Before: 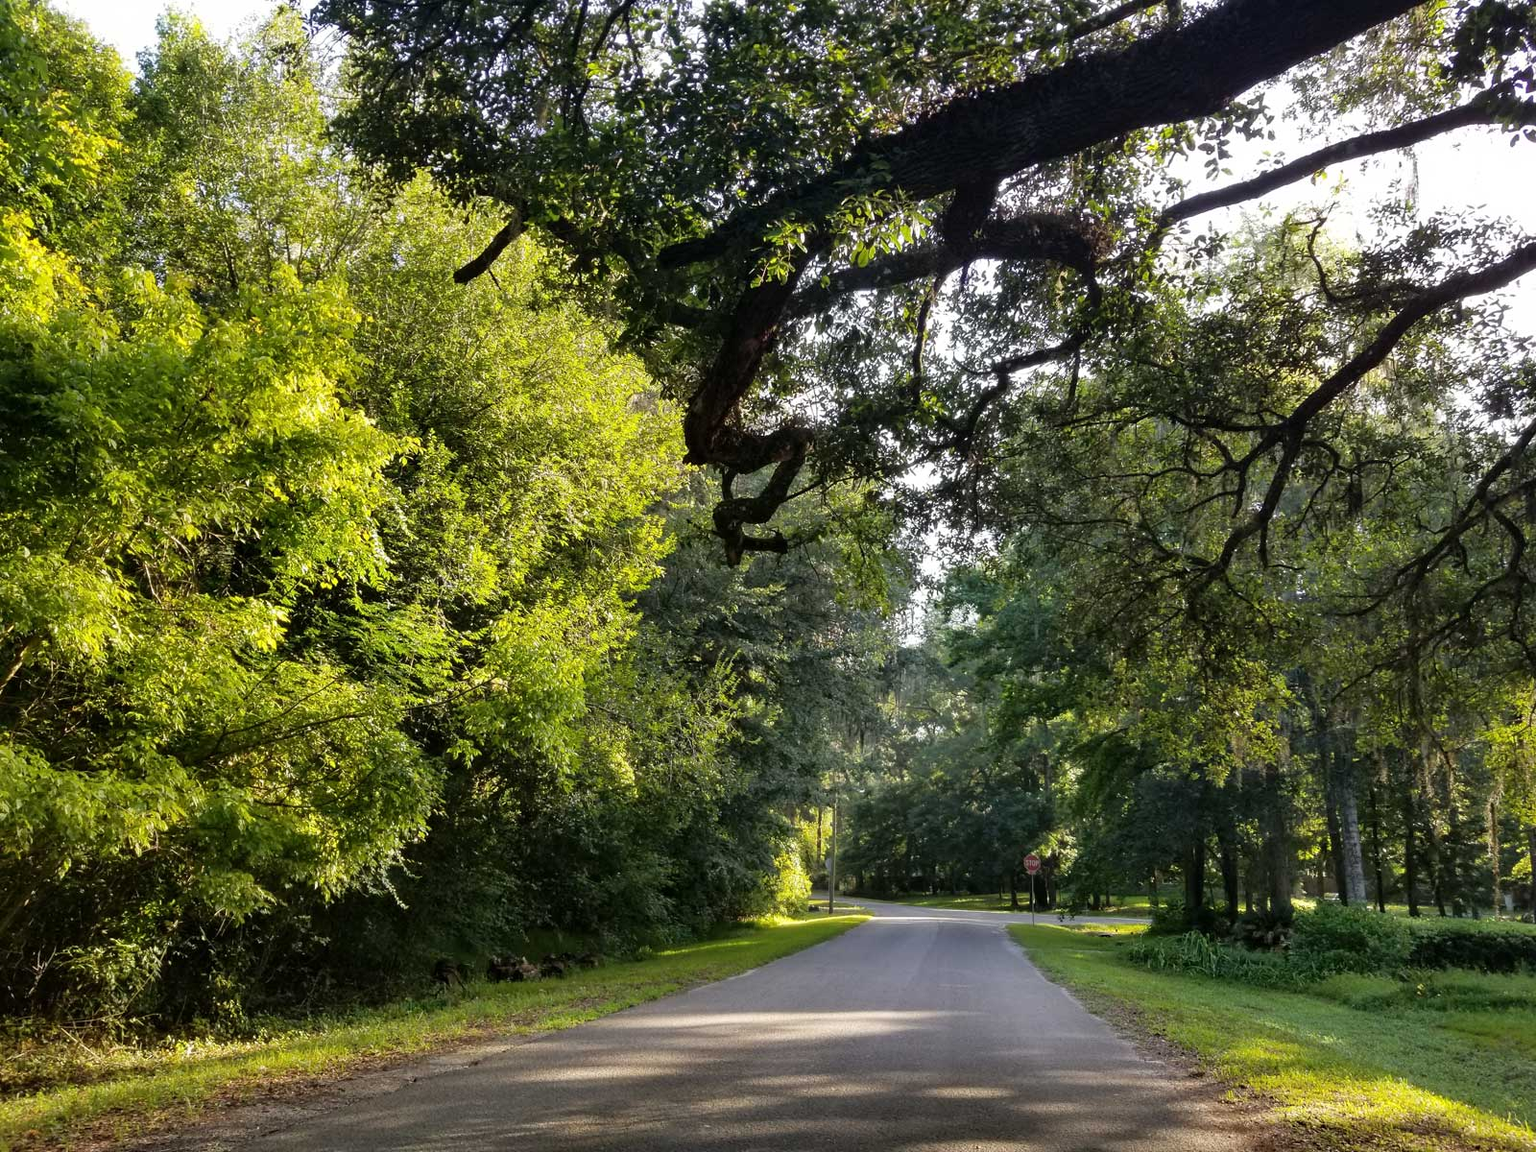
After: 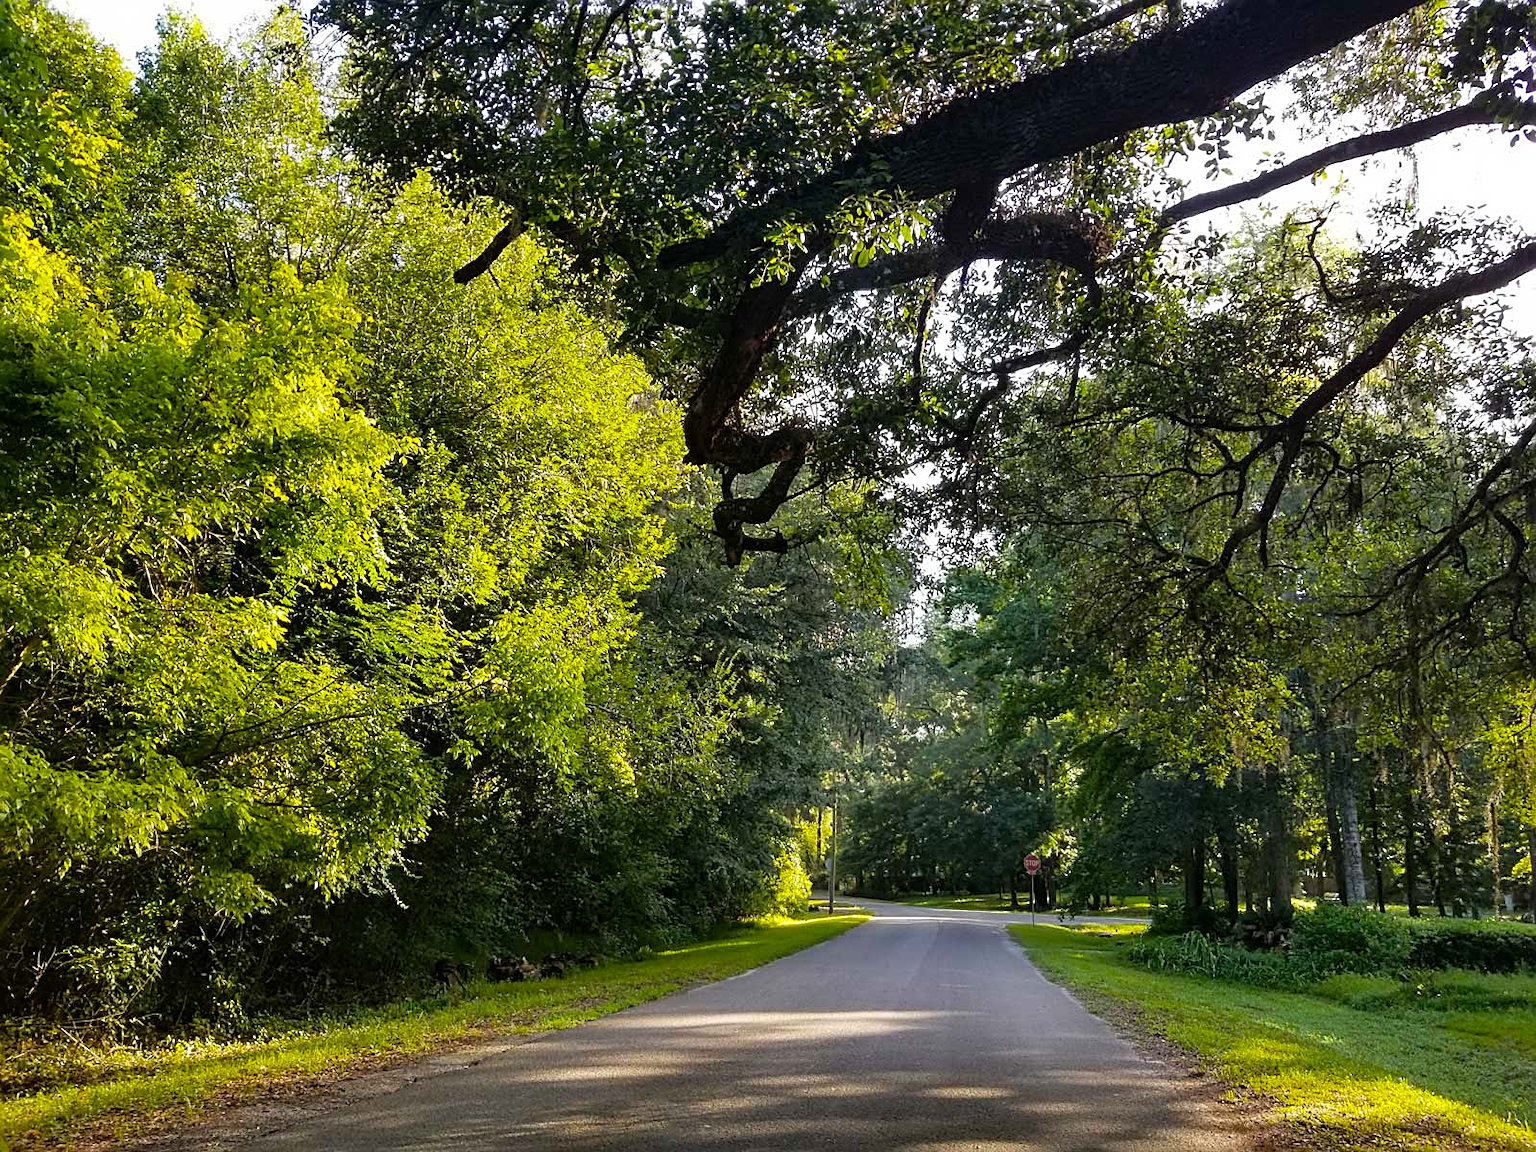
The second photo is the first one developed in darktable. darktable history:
sharpen: amount 0.6
color balance rgb: perceptual saturation grading › global saturation 30%
